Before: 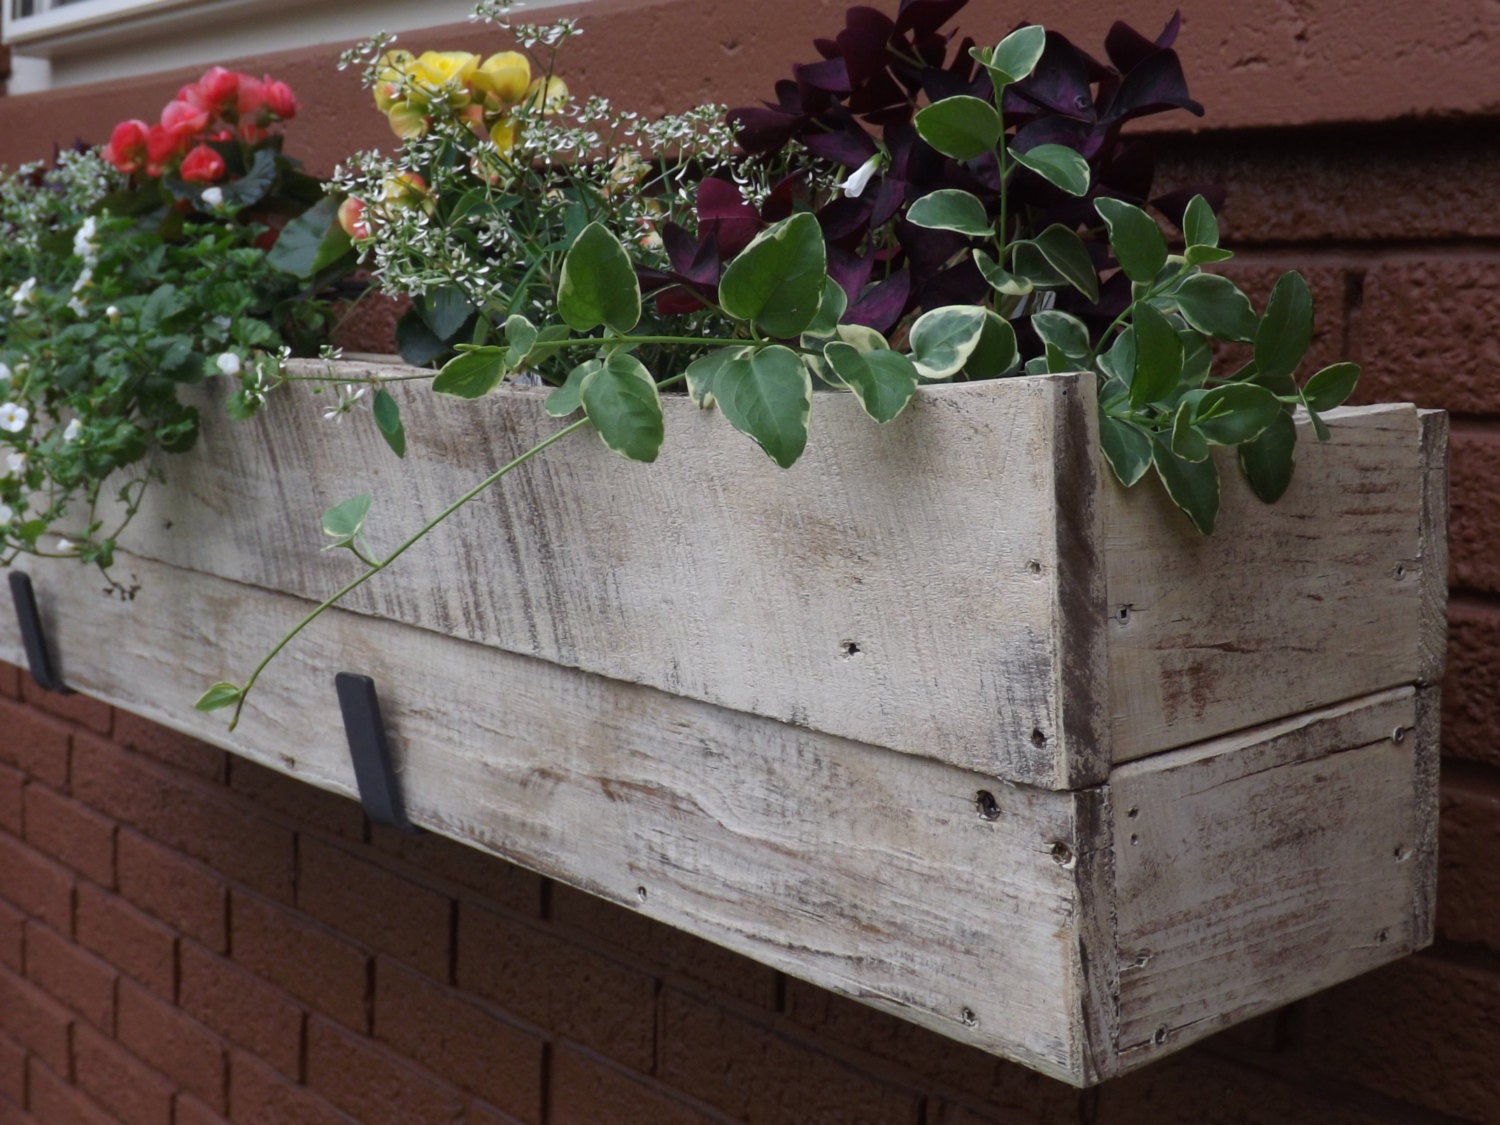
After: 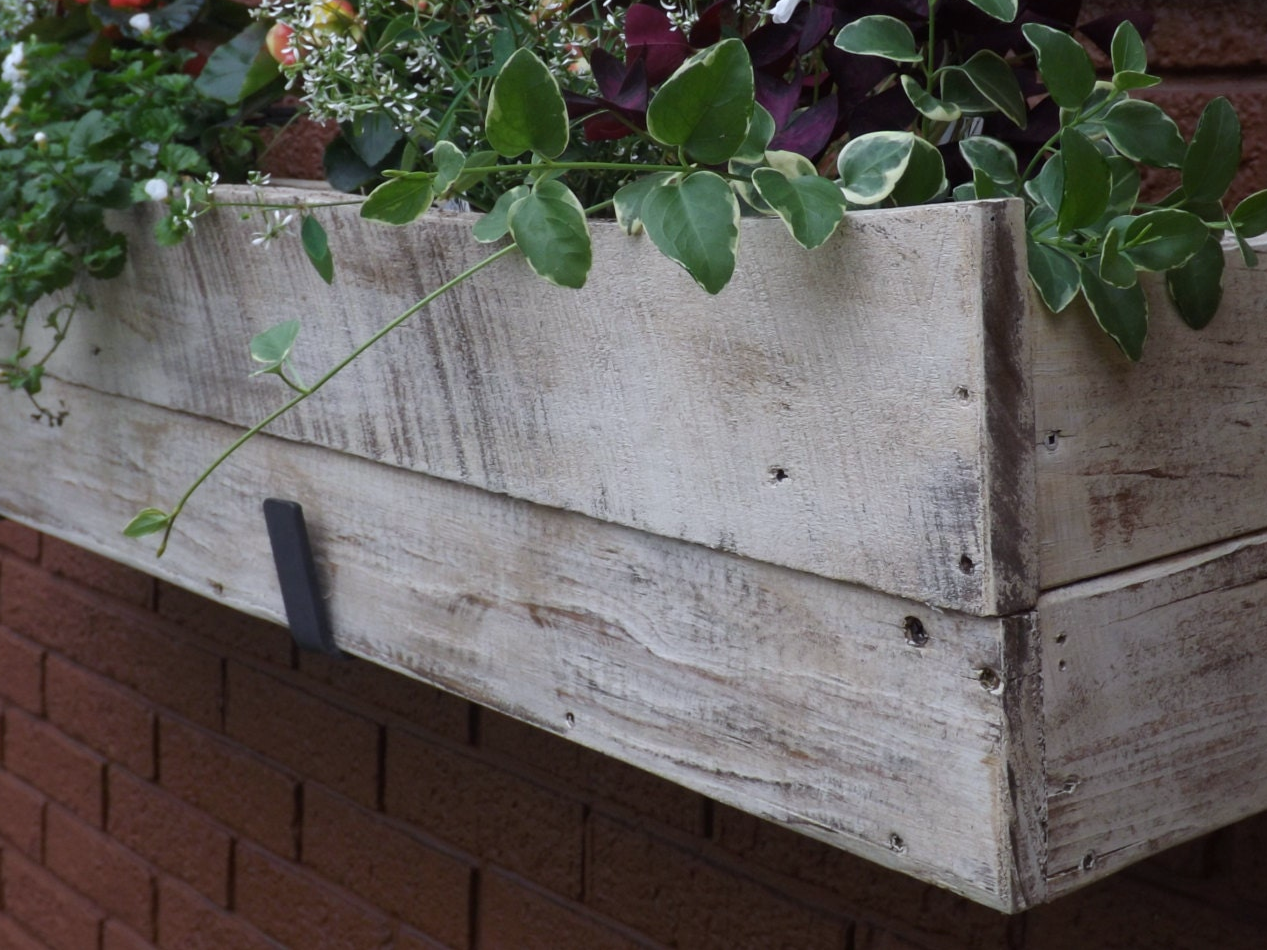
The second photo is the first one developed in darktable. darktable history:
crop and rotate: left 4.842%, top 15.51%, right 10.668%
white balance: red 0.98, blue 1.034
